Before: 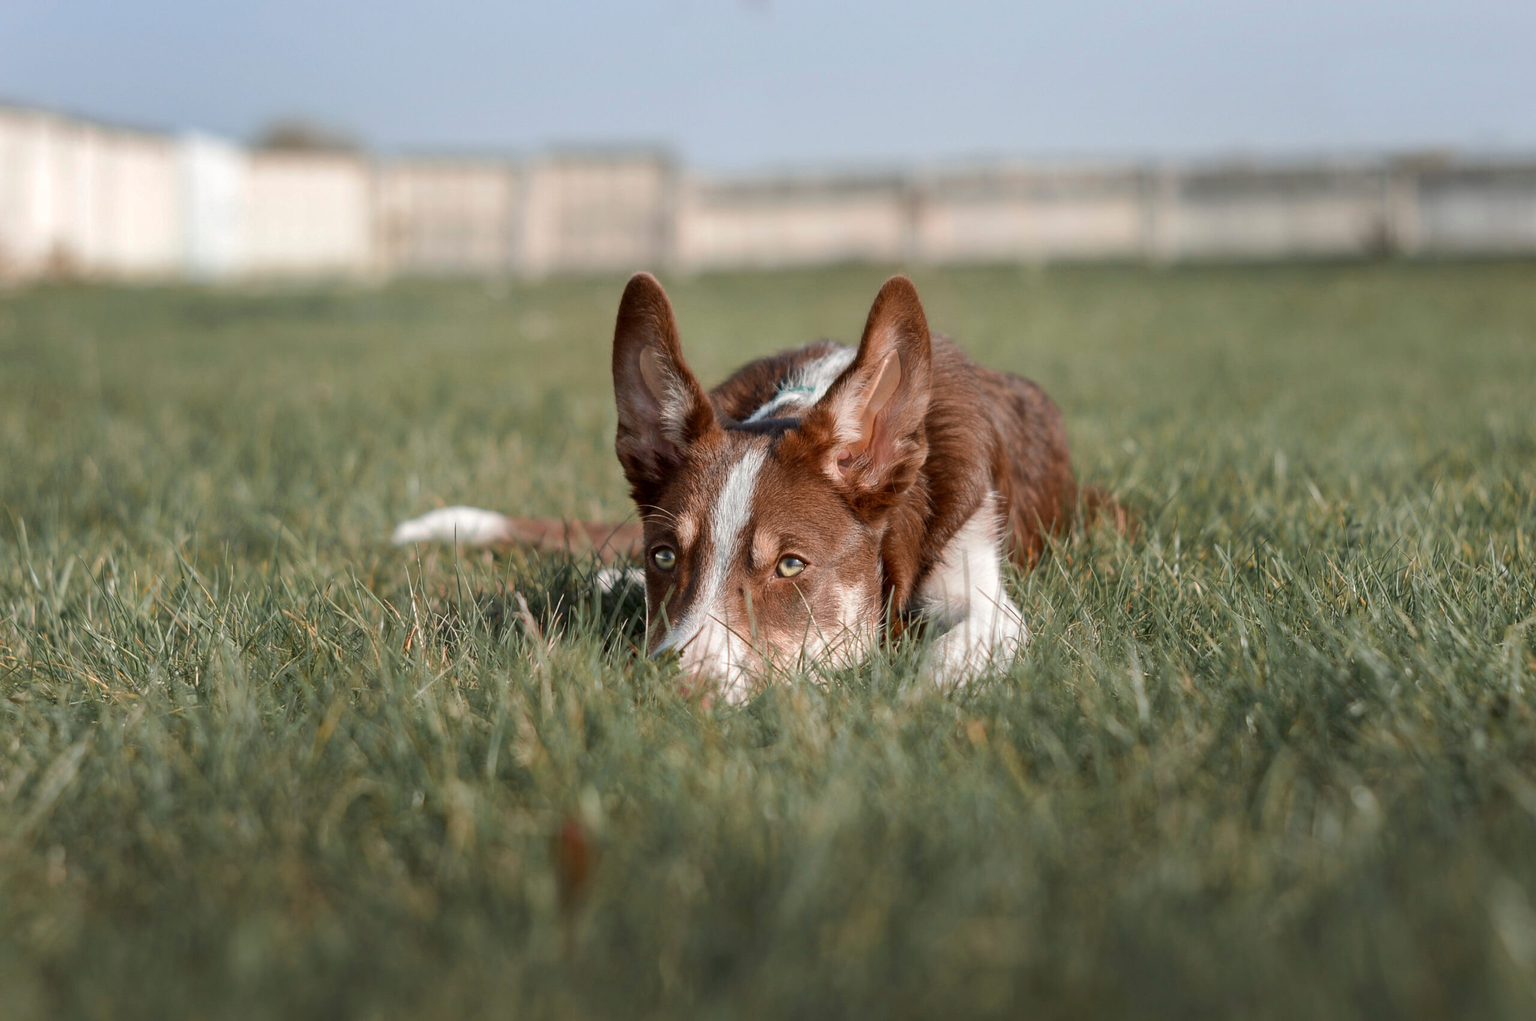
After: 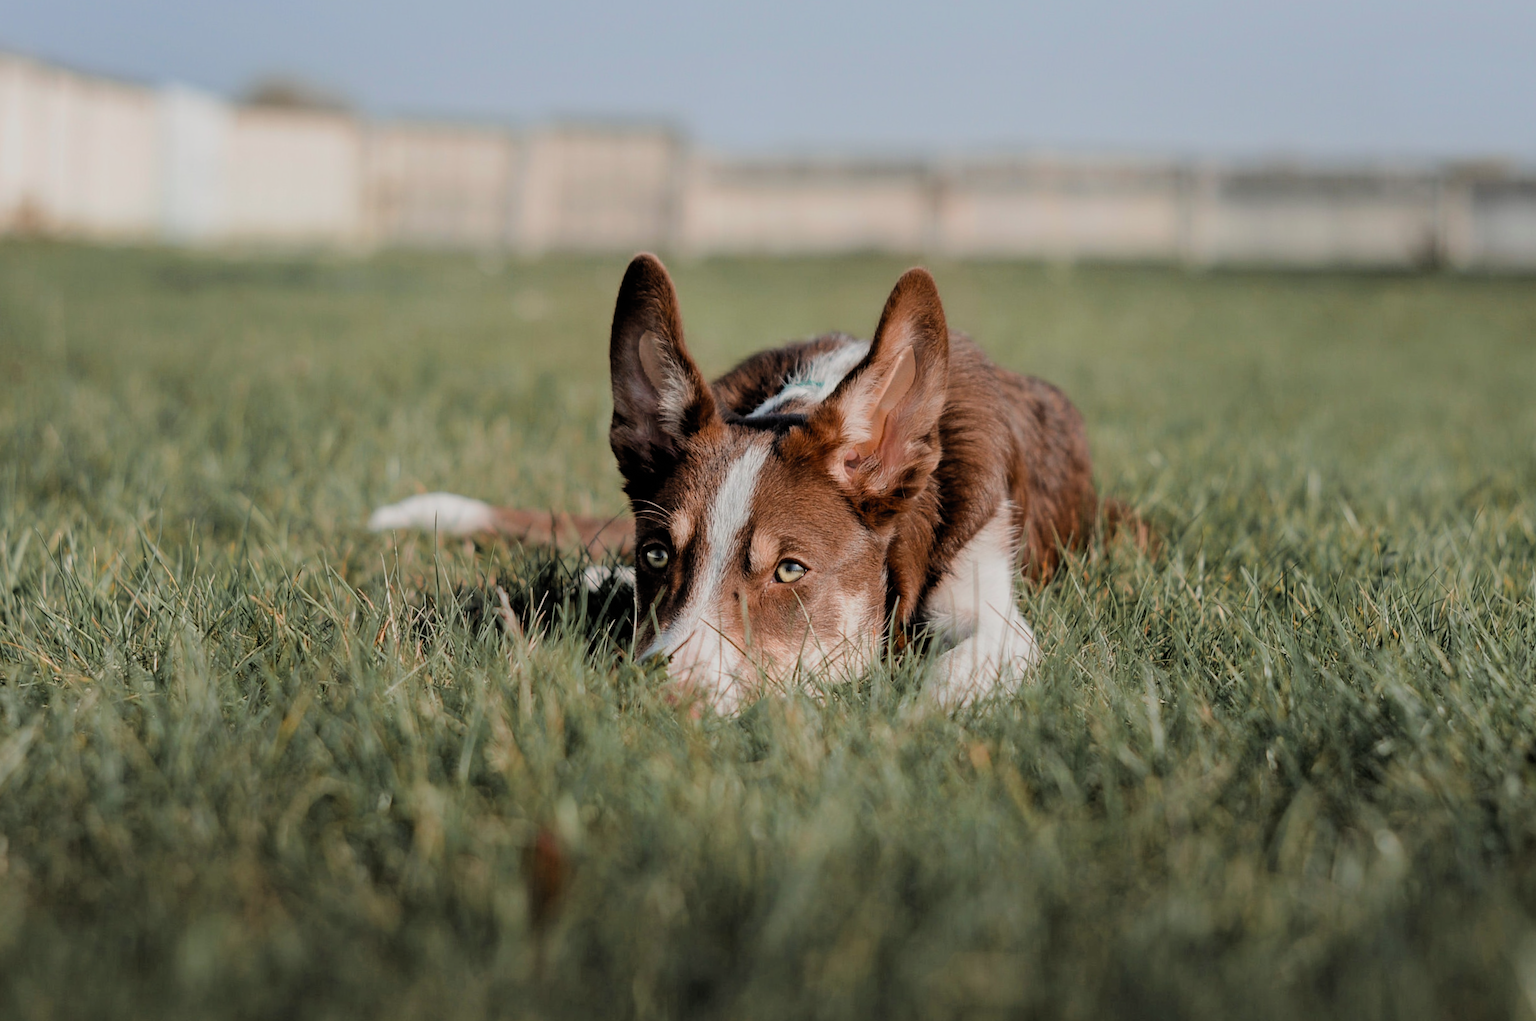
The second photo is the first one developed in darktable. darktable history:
crop and rotate: angle -2.38°
filmic rgb: black relative exposure -4.58 EV, white relative exposure 4.8 EV, threshold 3 EV, hardness 2.36, latitude 36.07%, contrast 1.048, highlights saturation mix 1.32%, shadows ↔ highlights balance 1.25%, color science v4 (2020), enable highlight reconstruction true
